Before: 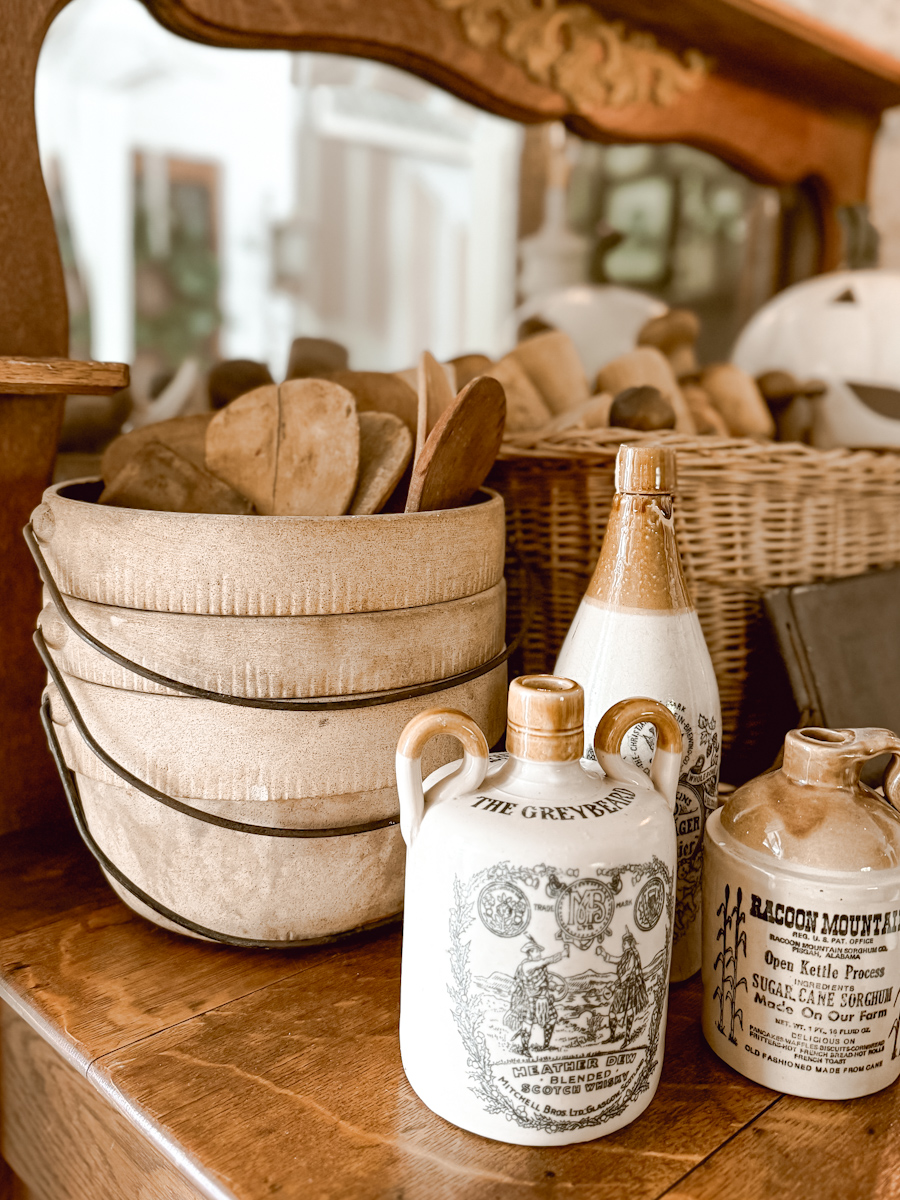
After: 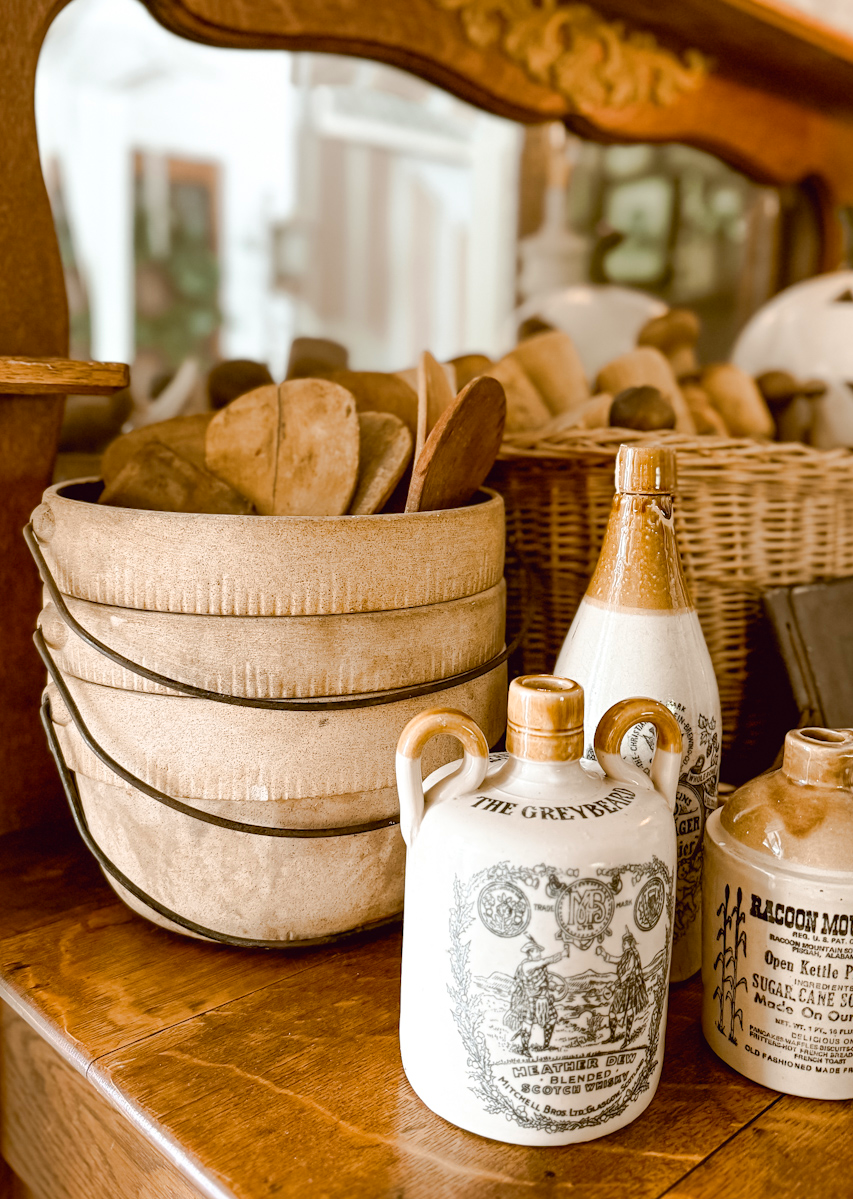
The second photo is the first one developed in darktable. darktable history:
color balance rgb: perceptual saturation grading › global saturation 20%, global vibrance 20%
crop and rotate: right 5.167%
